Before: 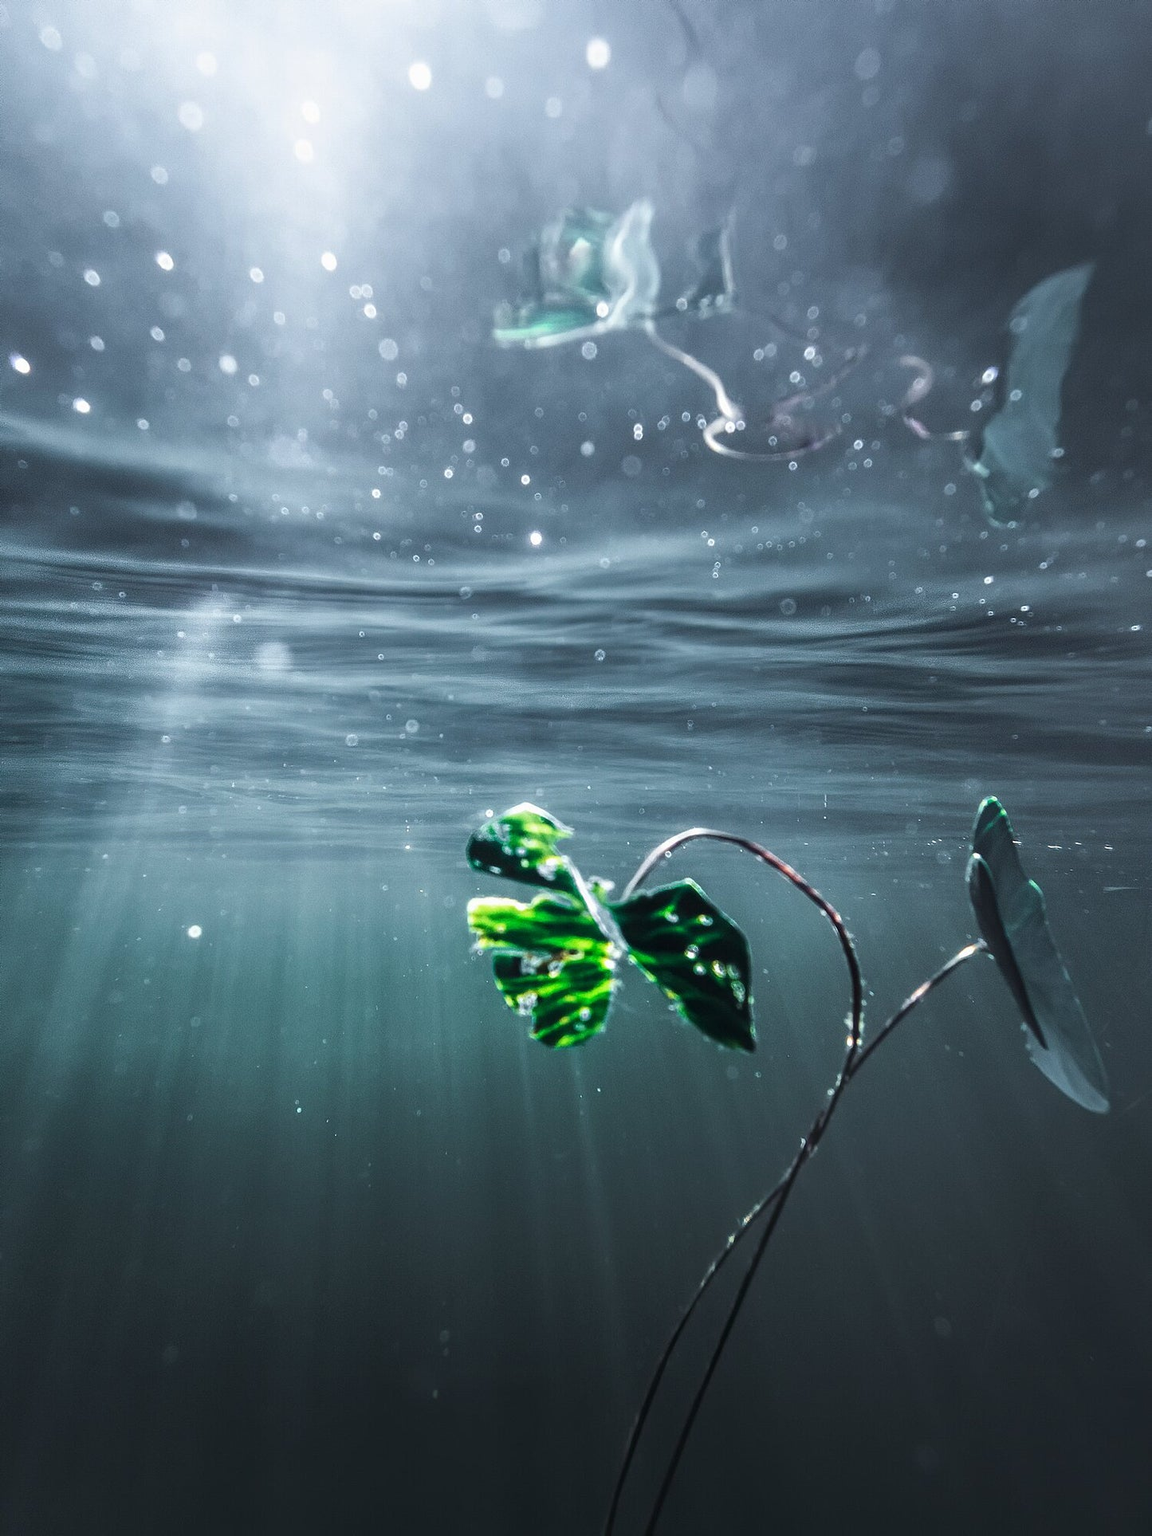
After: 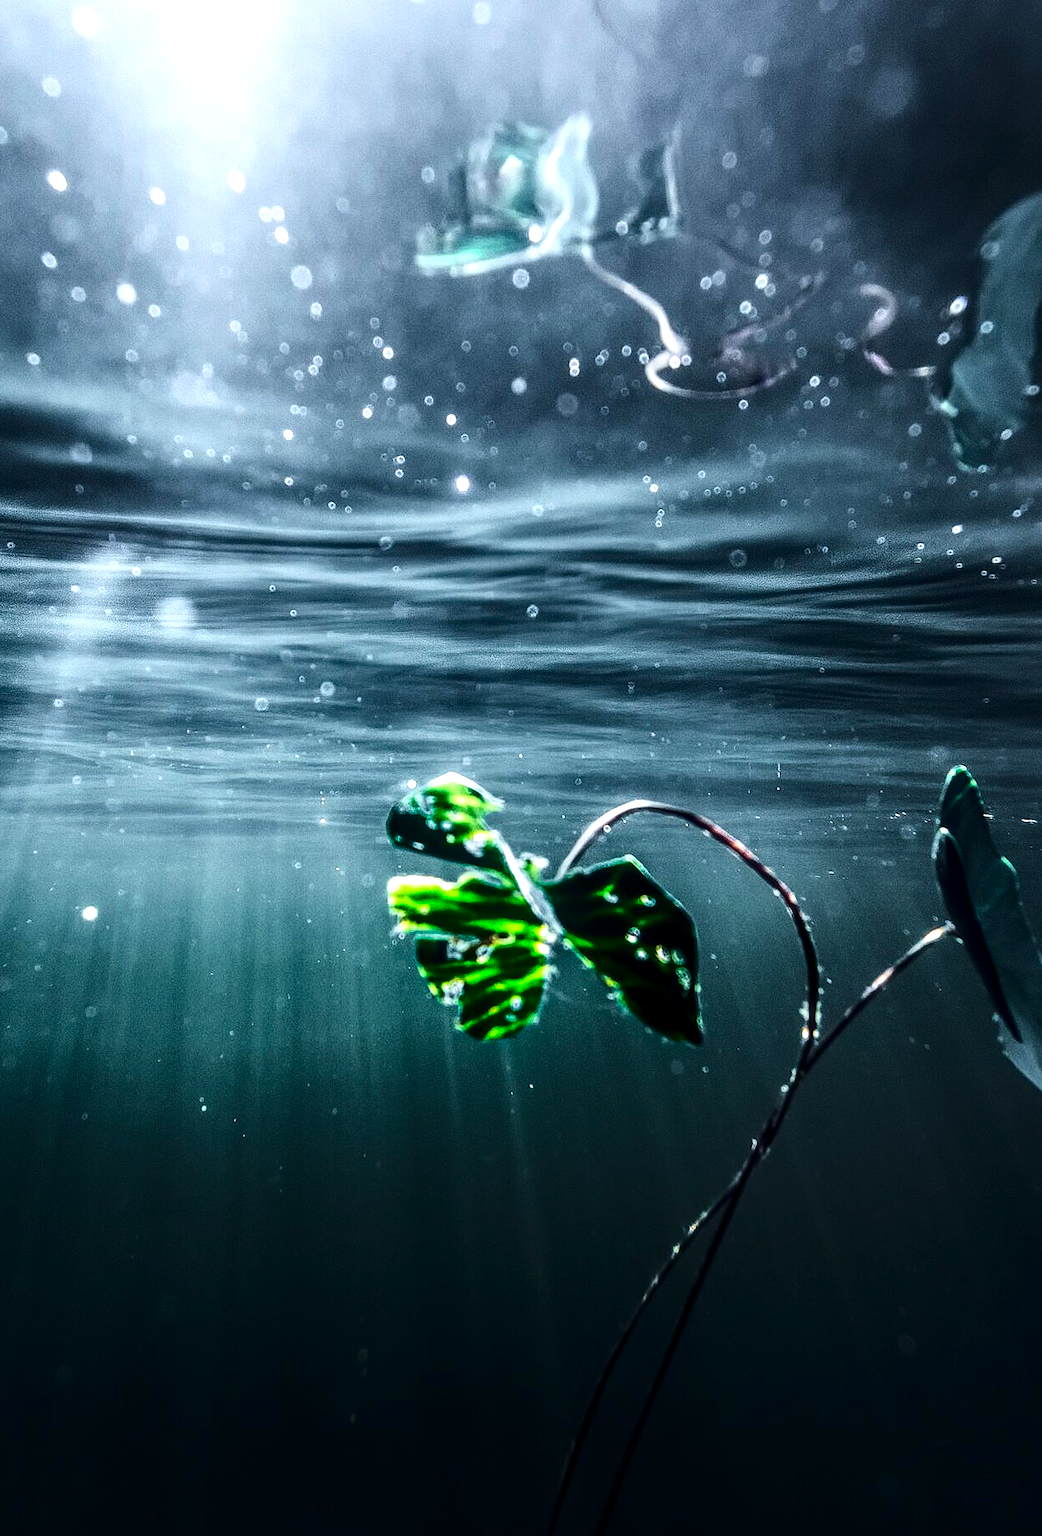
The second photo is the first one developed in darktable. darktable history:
crop: left 9.807%, top 6.259%, right 7.334%, bottom 2.177%
local contrast: on, module defaults
tone equalizer: -8 EV -0.417 EV, -7 EV -0.389 EV, -6 EV -0.333 EV, -5 EV -0.222 EV, -3 EV 0.222 EV, -2 EV 0.333 EV, -1 EV 0.389 EV, +0 EV 0.417 EV, edges refinement/feathering 500, mask exposure compensation -1.57 EV, preserve details no
contrast brightness saturation: contrast 0.22, brightness -0.19, saturation 0.24
